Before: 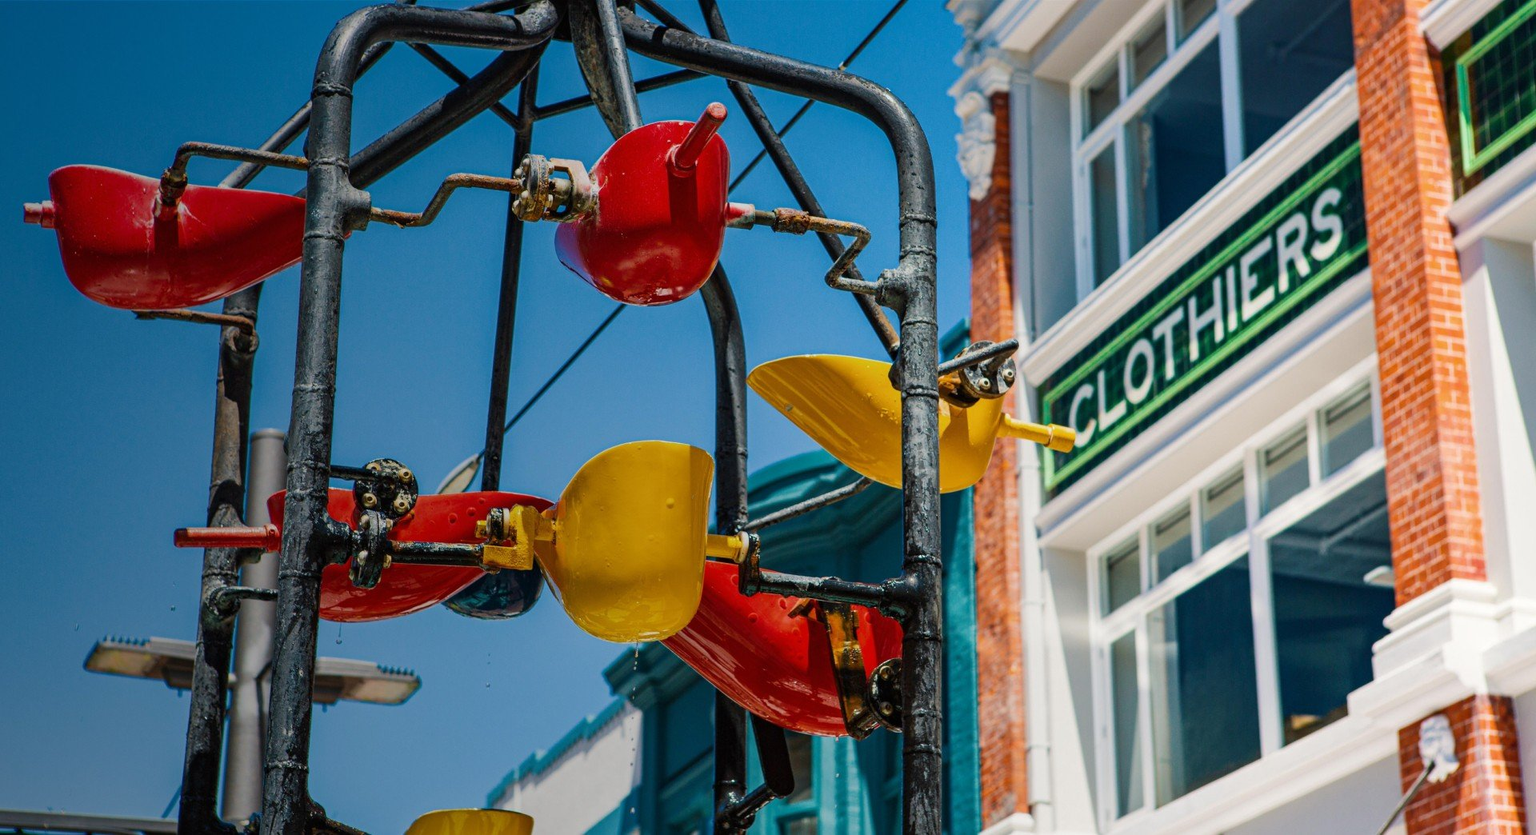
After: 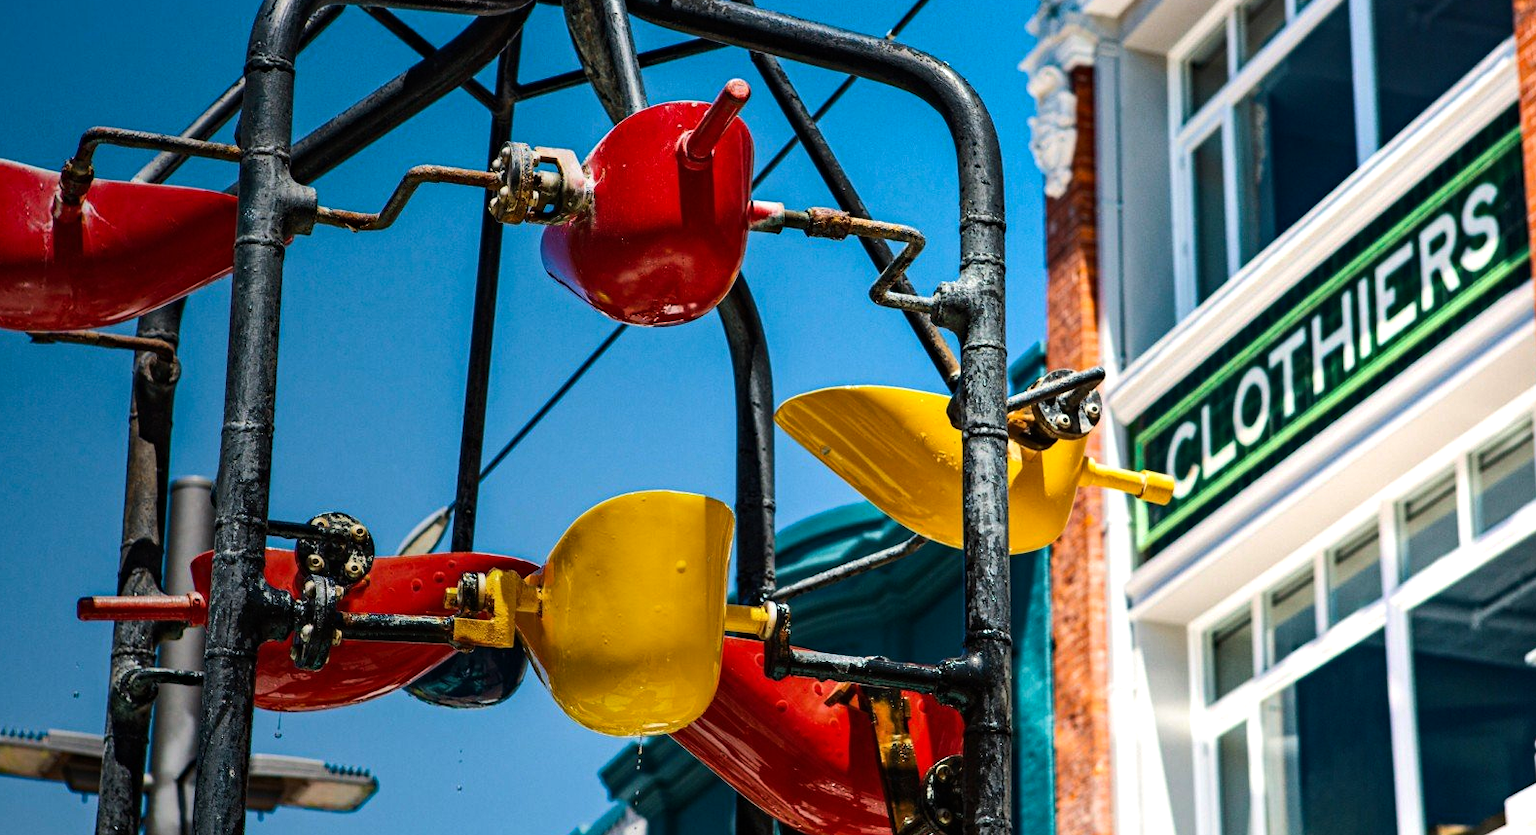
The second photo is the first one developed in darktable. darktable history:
crop and rotate: left 7.196%, top 4.574%, right 10.605%, bottom 13.178%
haze removal: compatibility mode true, adaptive false
tone equalizer: -8 EV -0.75 EV, -7 EV -0.7 EV, -6 EV -0.6 EV, -5 EV -0.4 EV, -3 EV 0.4 EV, -2 EV 0.6 EV, -1 EV 0.7 EV, +0 EV 0.75 EV, edges refinement/feathering 500, mask exposure compensation -1.57 EV, preserve details no
